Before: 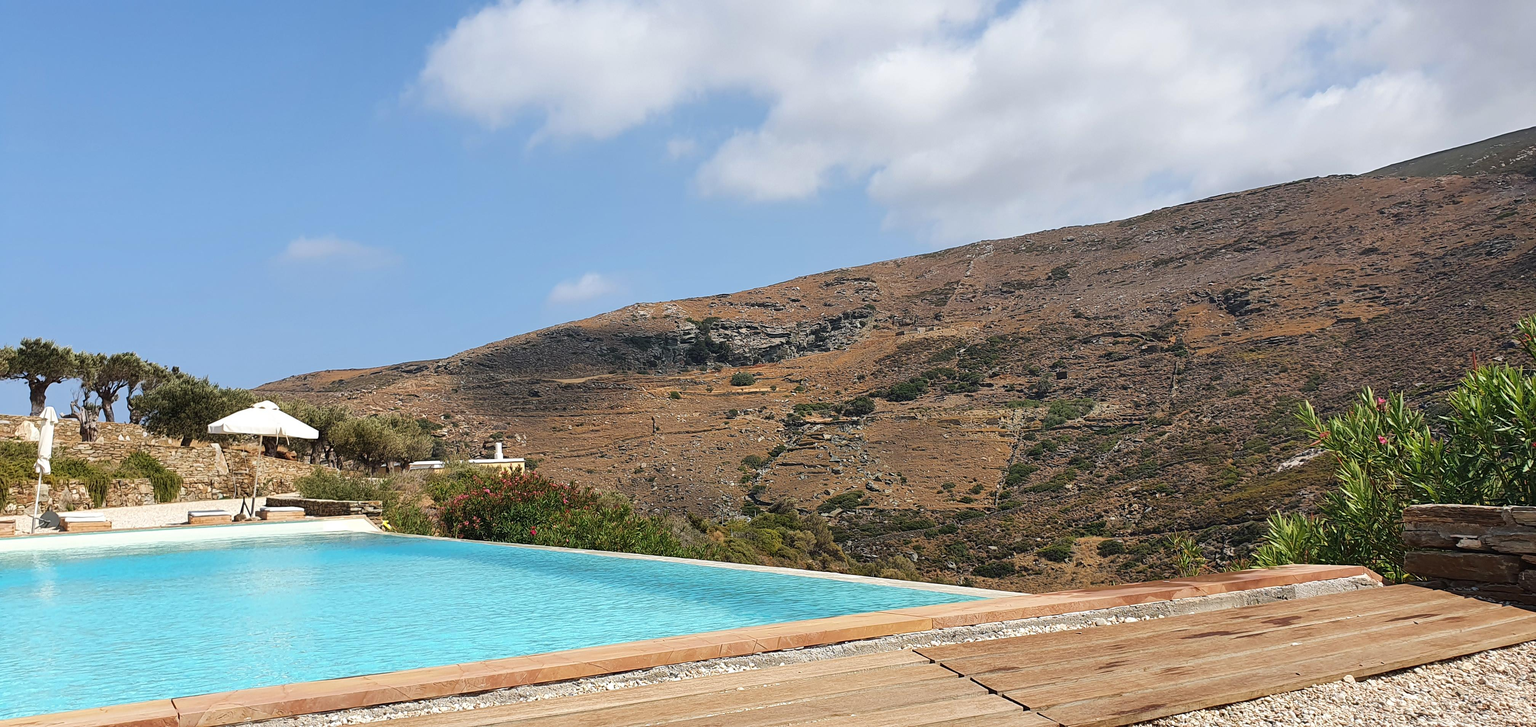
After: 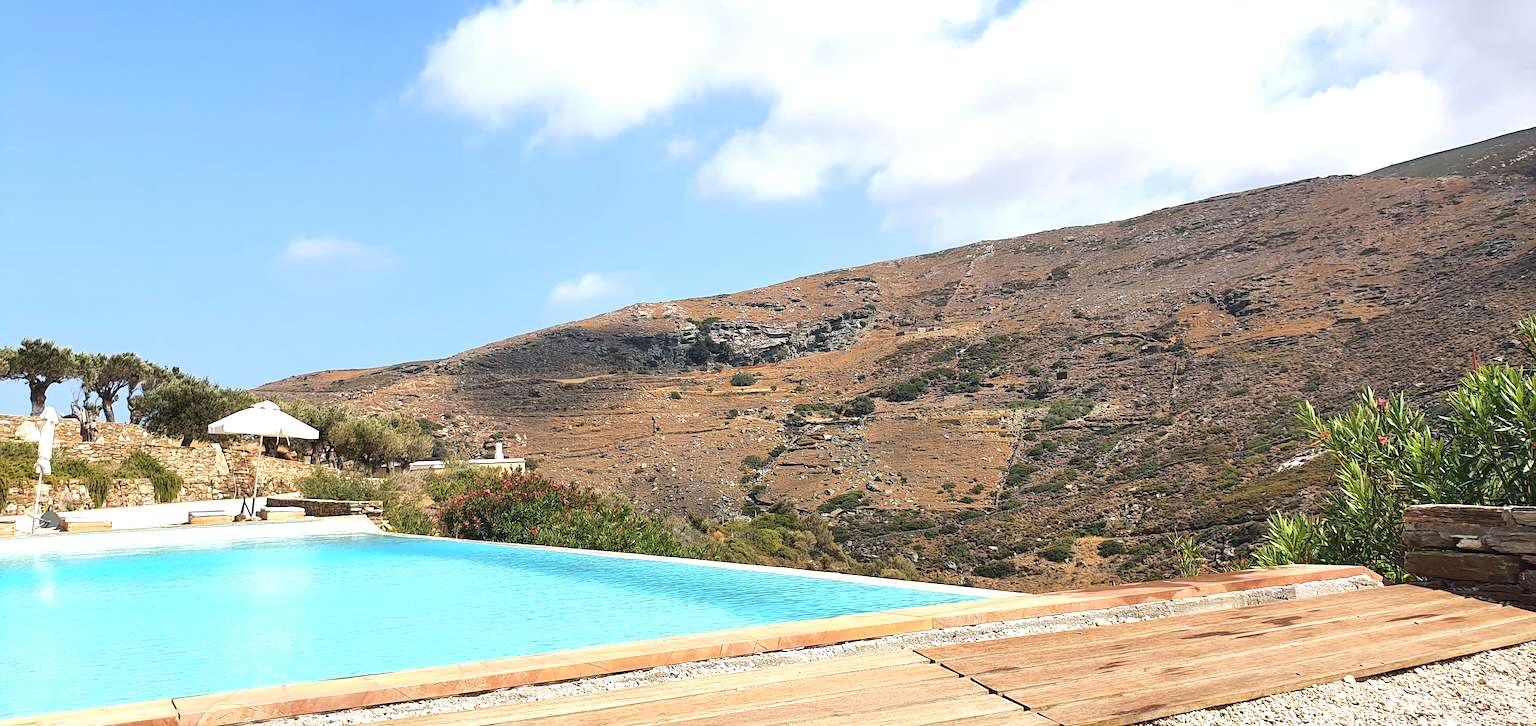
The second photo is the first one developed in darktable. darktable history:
exposure: exposure 0.696 EV, compensate highlight preservation false
